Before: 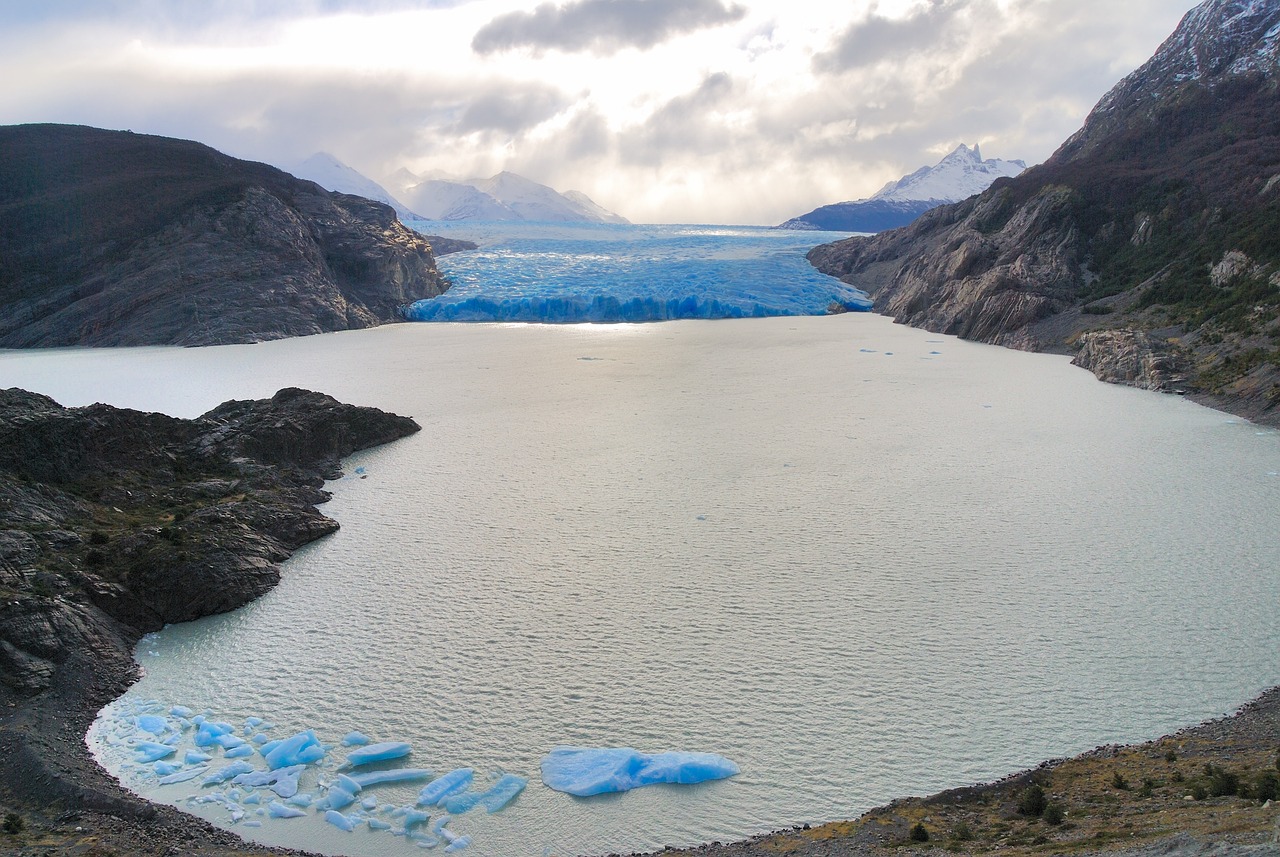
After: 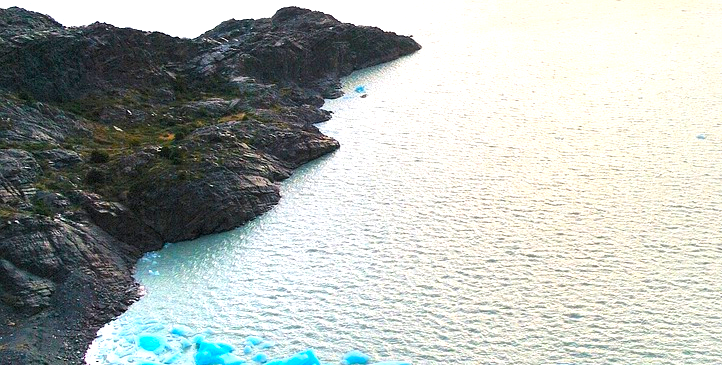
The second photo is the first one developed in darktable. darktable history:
crop: top 44.483%, right 43.593%, bottom 12.892%
color zones: curves: ch1 [(0.239, 0.552) (0.75, 0.5)]; ch2 [(0.25, 0.462) (0.749, 0.457)], mix 25.94%
color balance rgb: linear chroma grading › global chroma 10%, perceptual saturation grading › global saturation 40%, perceptual brilliance grading › global brilliance 30%, global vibrance 20%
